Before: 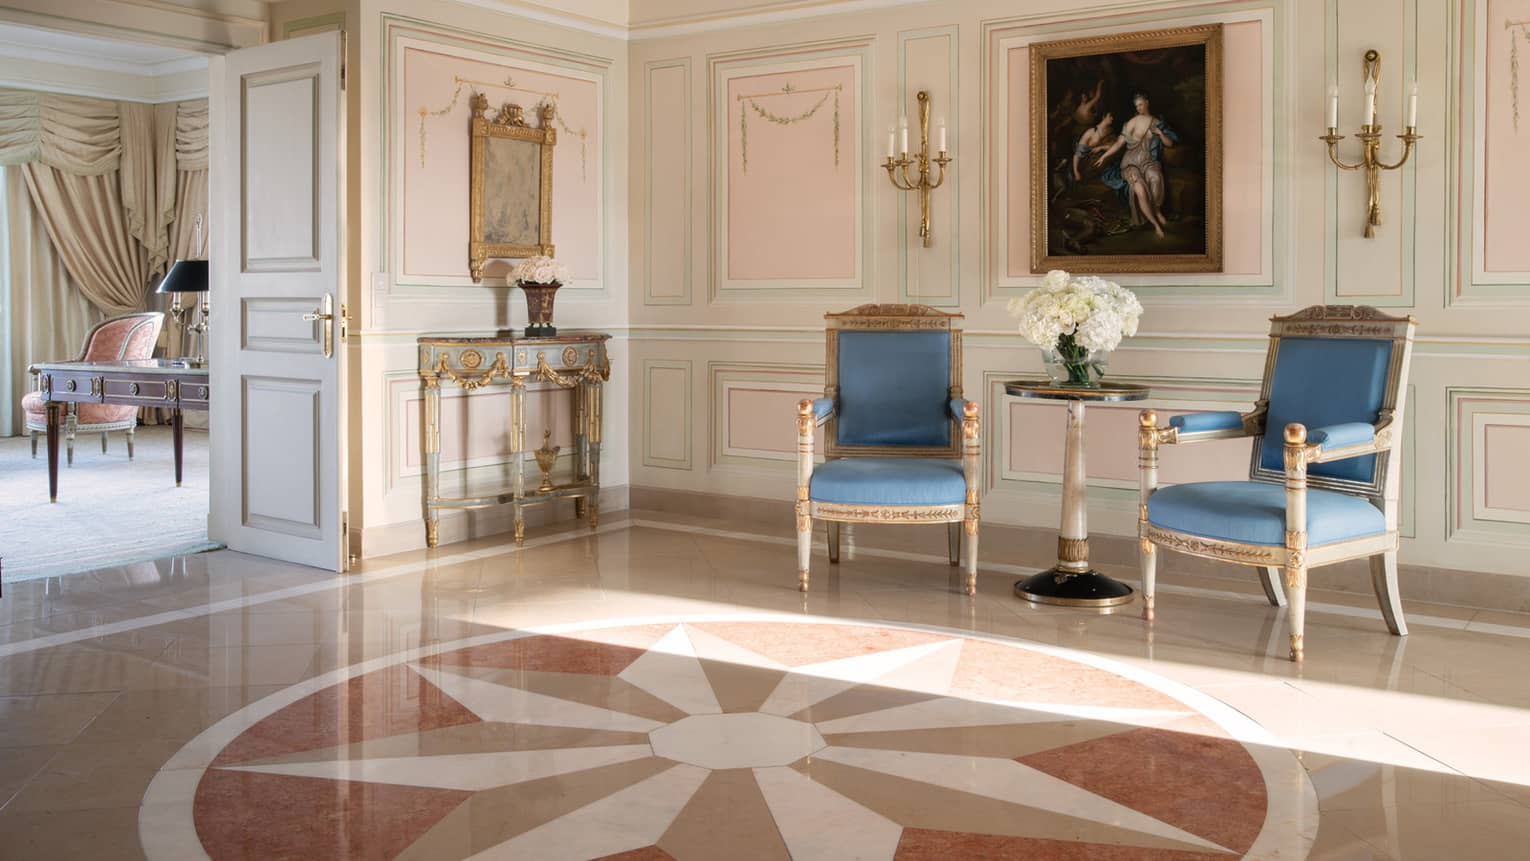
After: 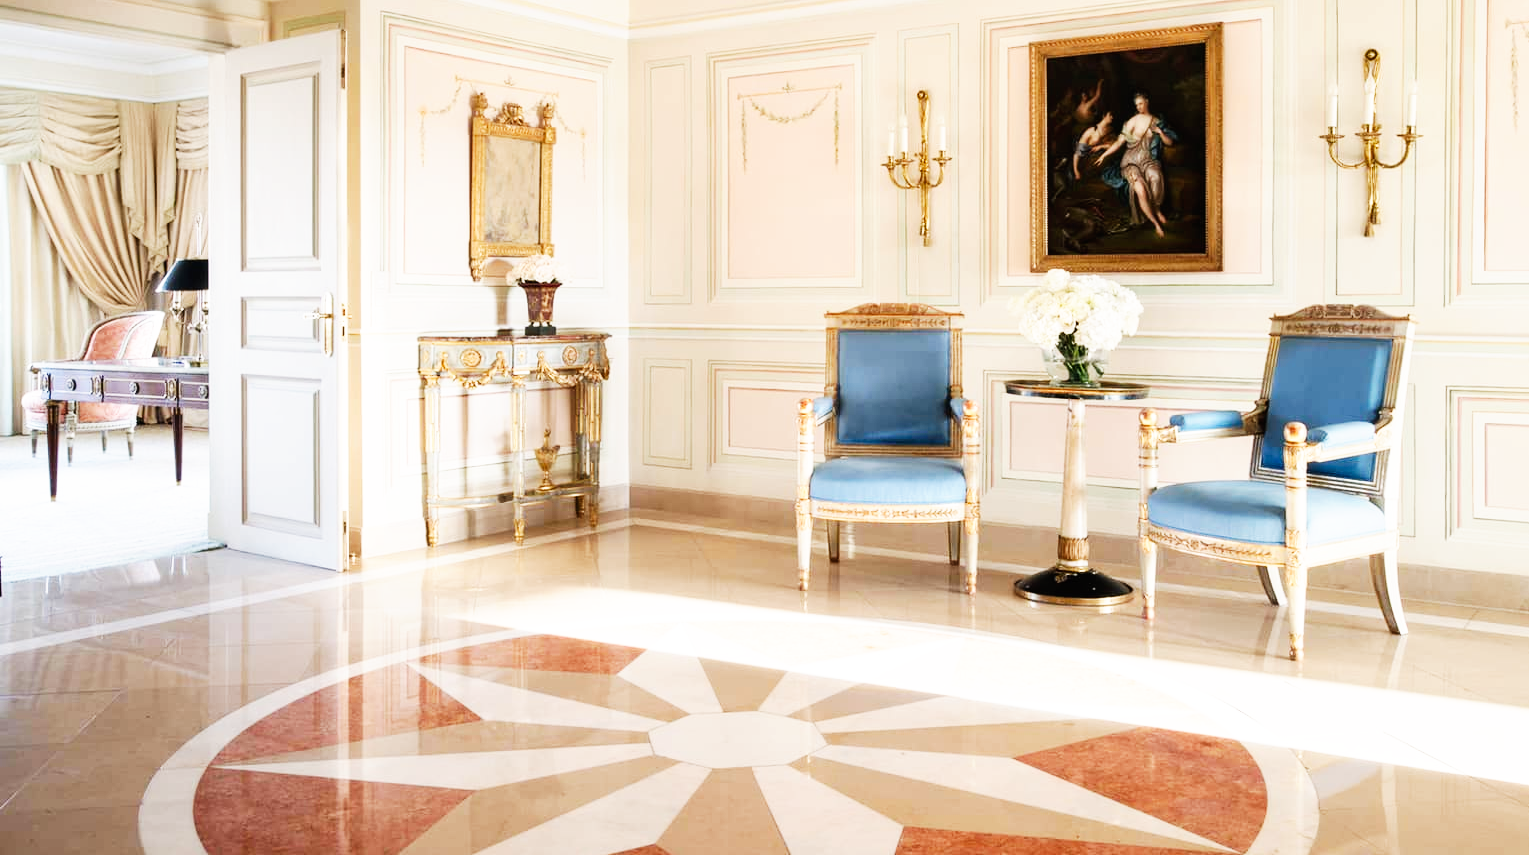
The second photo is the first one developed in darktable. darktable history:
color zones: curves: ch2 [(0, 0.5) (0.143, 0.5) (0.286, 0.489) (0.415, 0.421) (0.571, 0.5) (0.714, 0.5) (0.857, 0.5) (1, 0.5)]
crop: top 0.127%, bottom 0.154%
base curve: curves: ch0 [(0, 0) (0.007, 0.004) (0.027, 0.03) (0.046, 0.07) (0.207, 0.54) (0.442, 0.872) (0.673, 0.972) (1, 1)], preserve colors none
